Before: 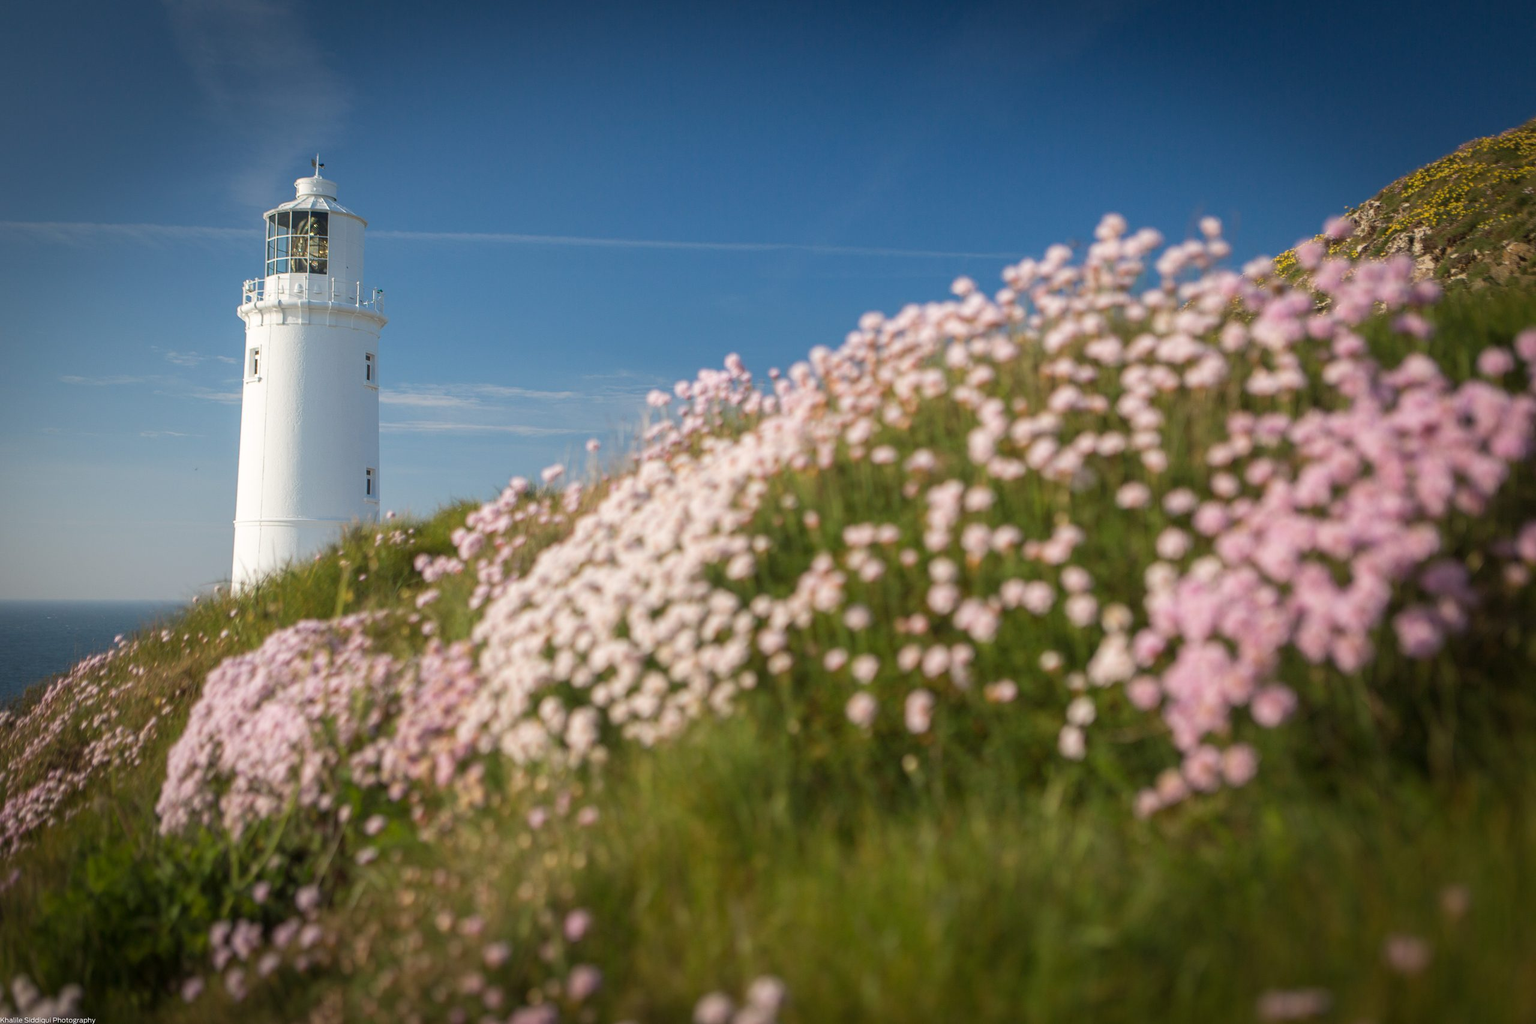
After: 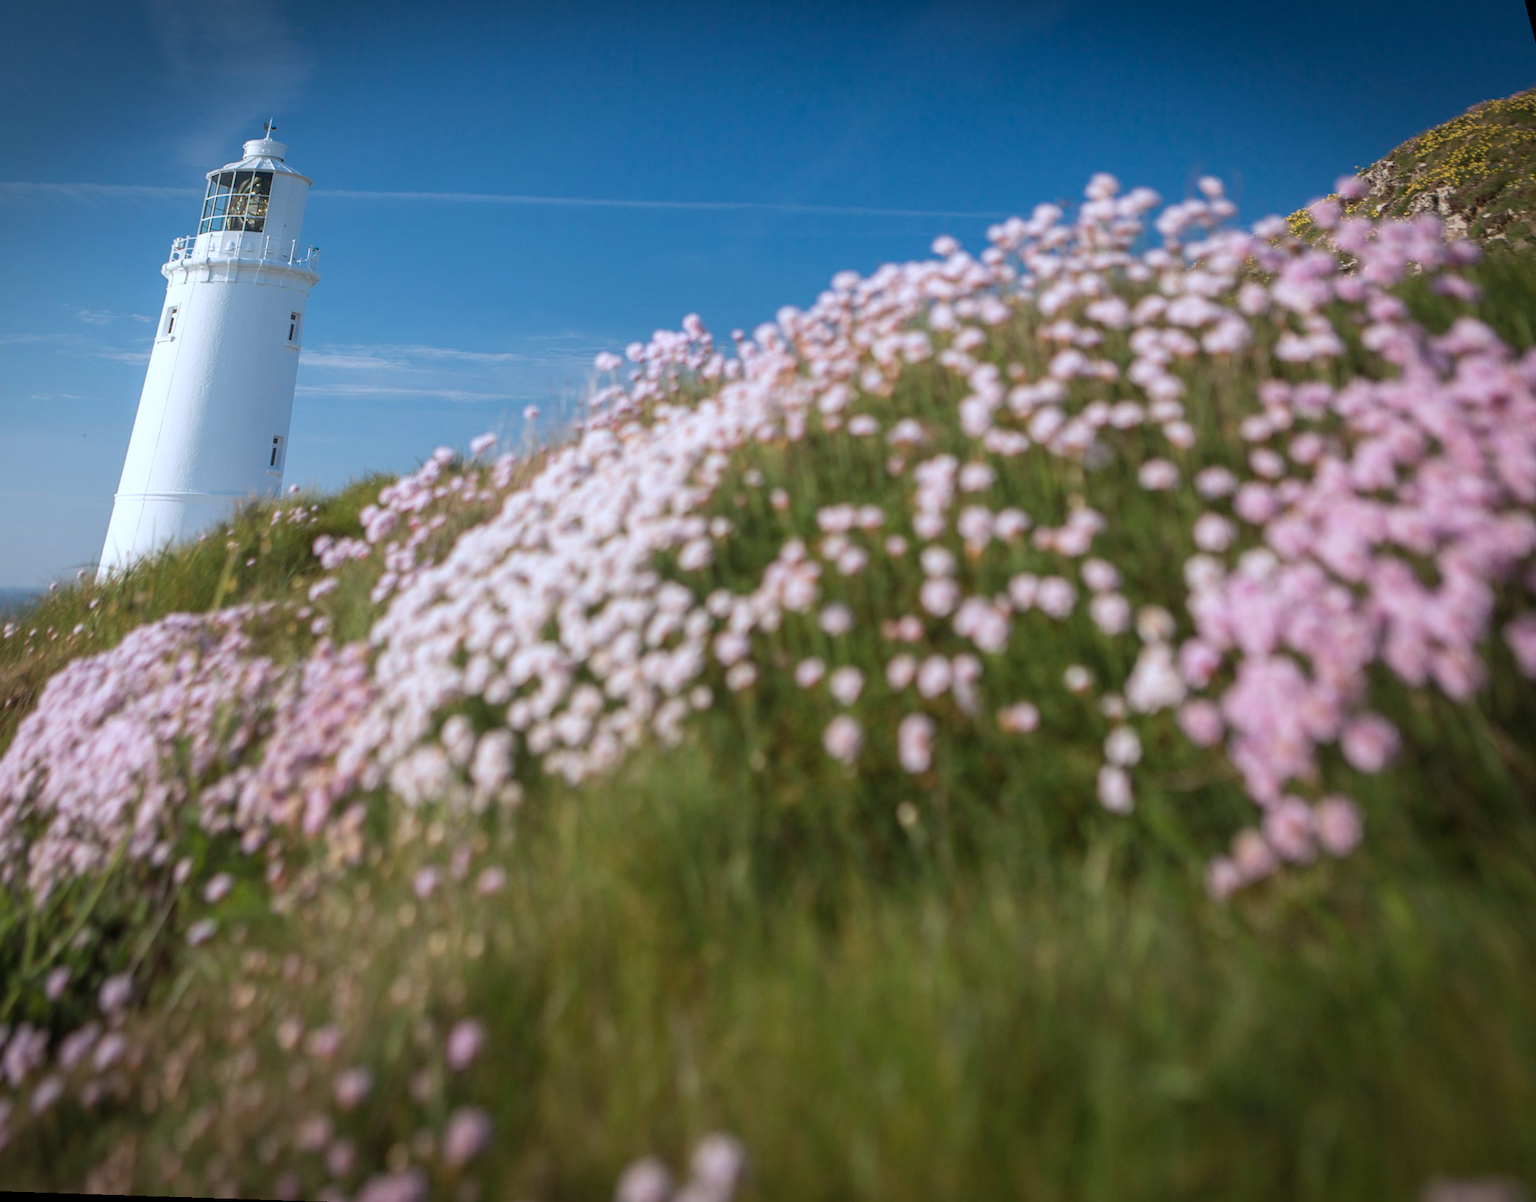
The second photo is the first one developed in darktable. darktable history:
rotate and perspective: rotation 0.72°, lens shift (vertical) -0.352, lens shift (horizontal) -0.051, crop left 0.152, crop right 0.859, crop top 0.019, crop bottom 0.964
color correction: highlights a* -2.24, highlights b* -18.1
